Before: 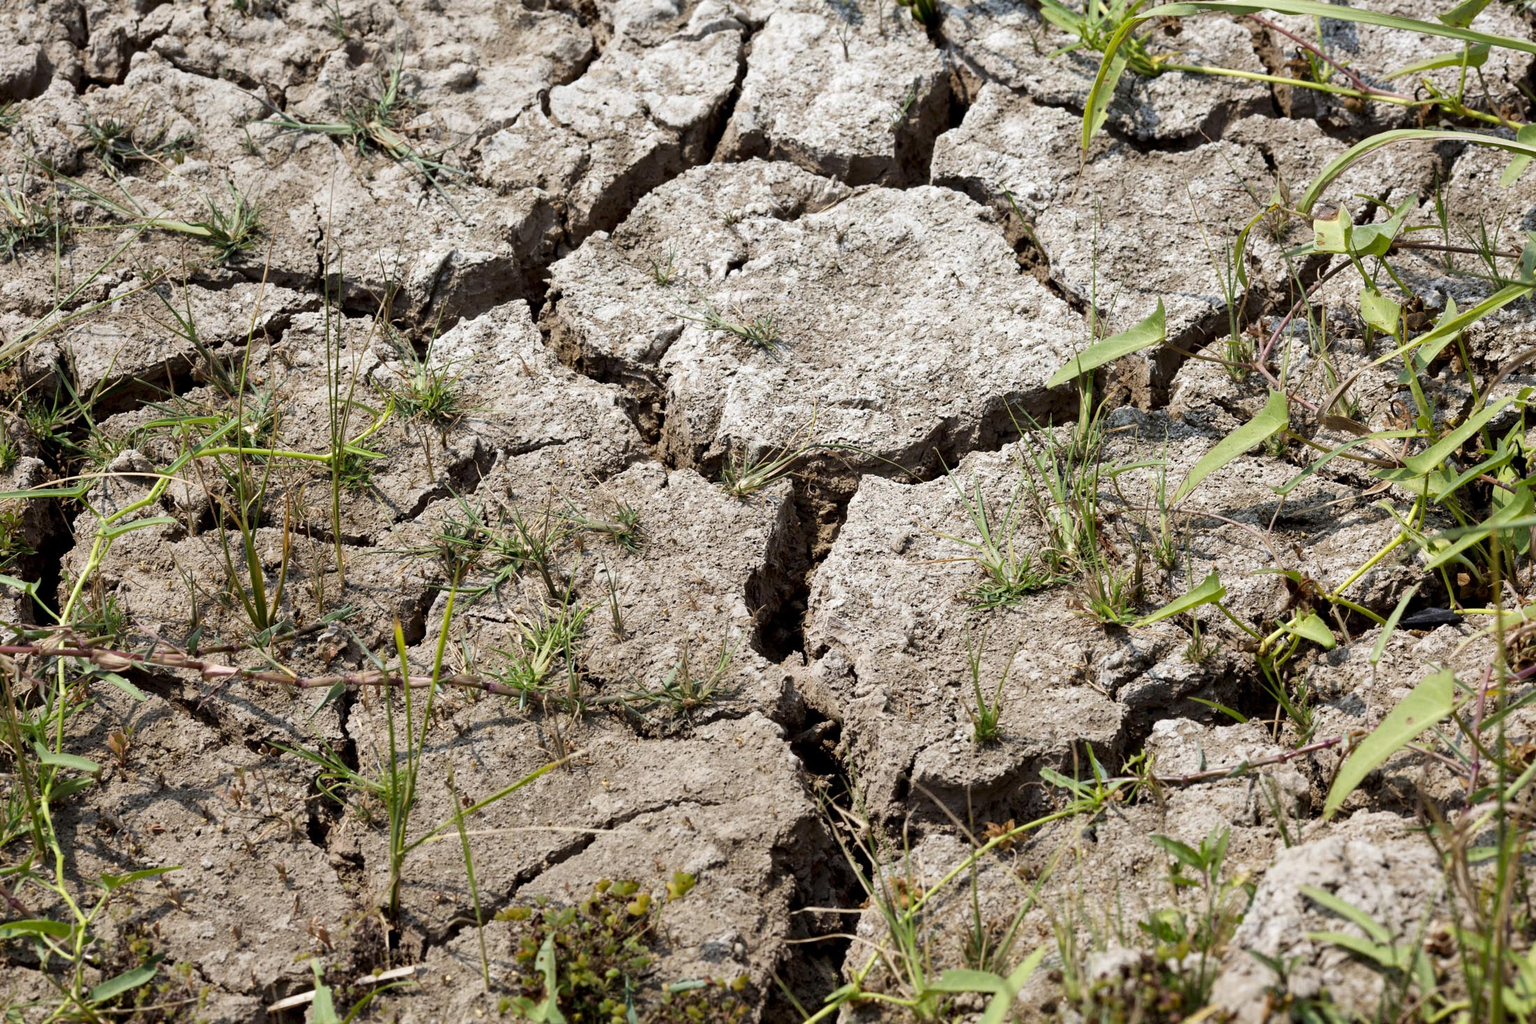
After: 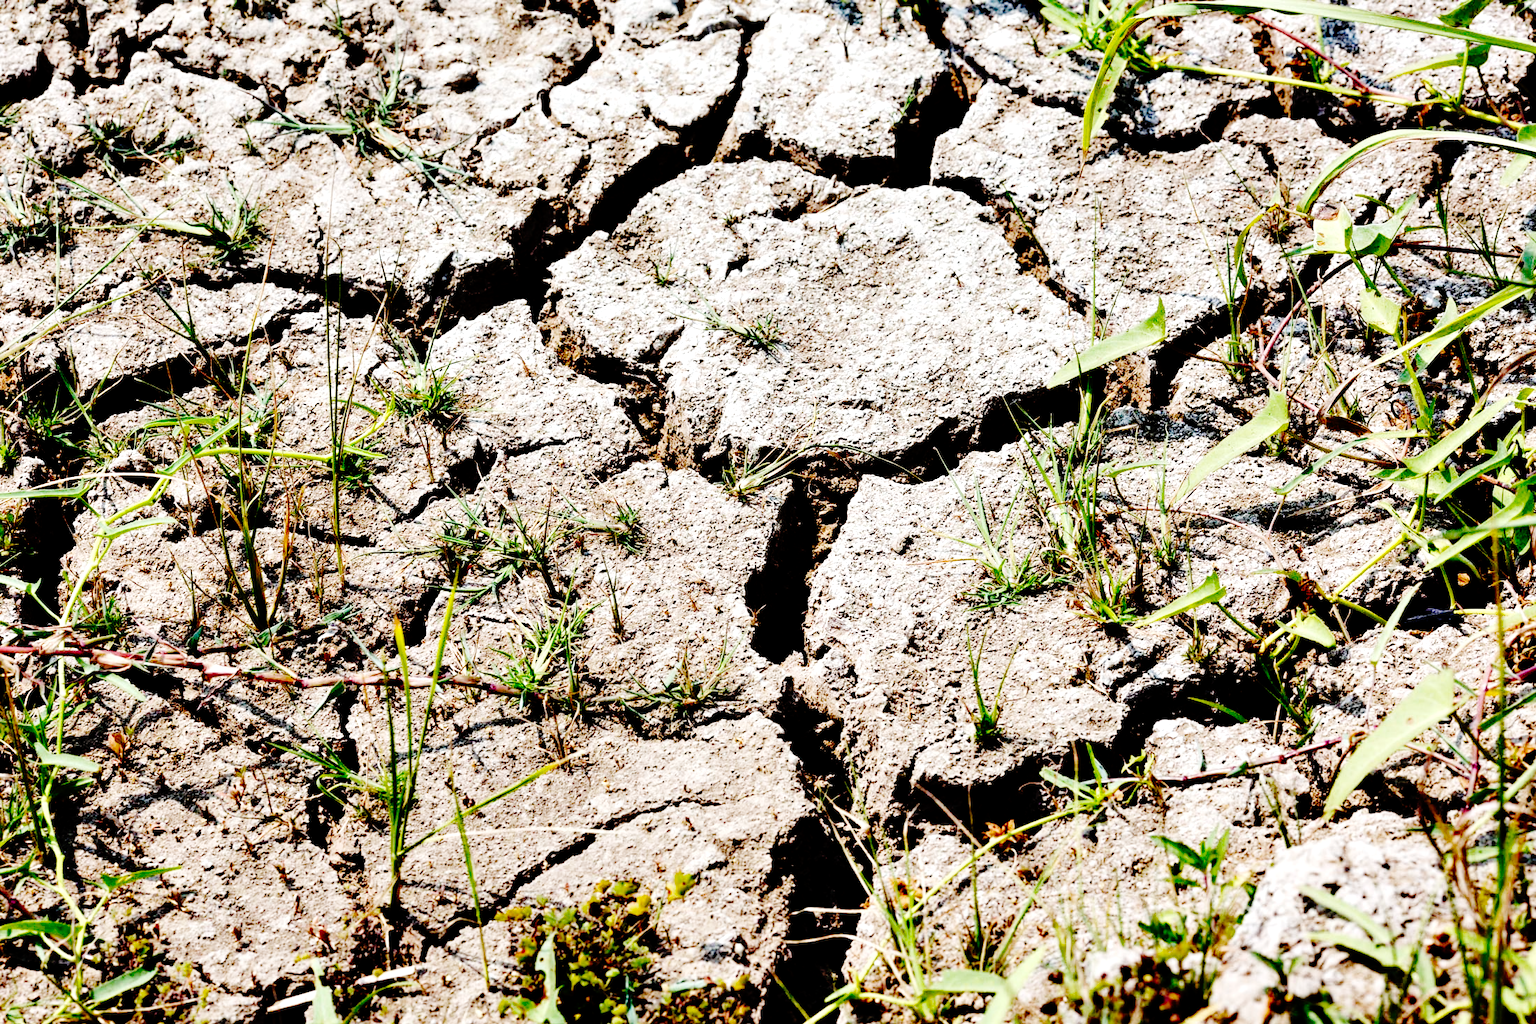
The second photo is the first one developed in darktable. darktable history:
base curve: curves: ch0 [(0, 0) (0.036, 0.01) (0.123, 0.254) (0.258, 0.504) (0.507, 0.748) (1, 1)], preserve colors none
contrast equalizer: y [[0.6 ×6], [0.55 ×6], [0 ×6], [0 ×6], [0 ×6]]
